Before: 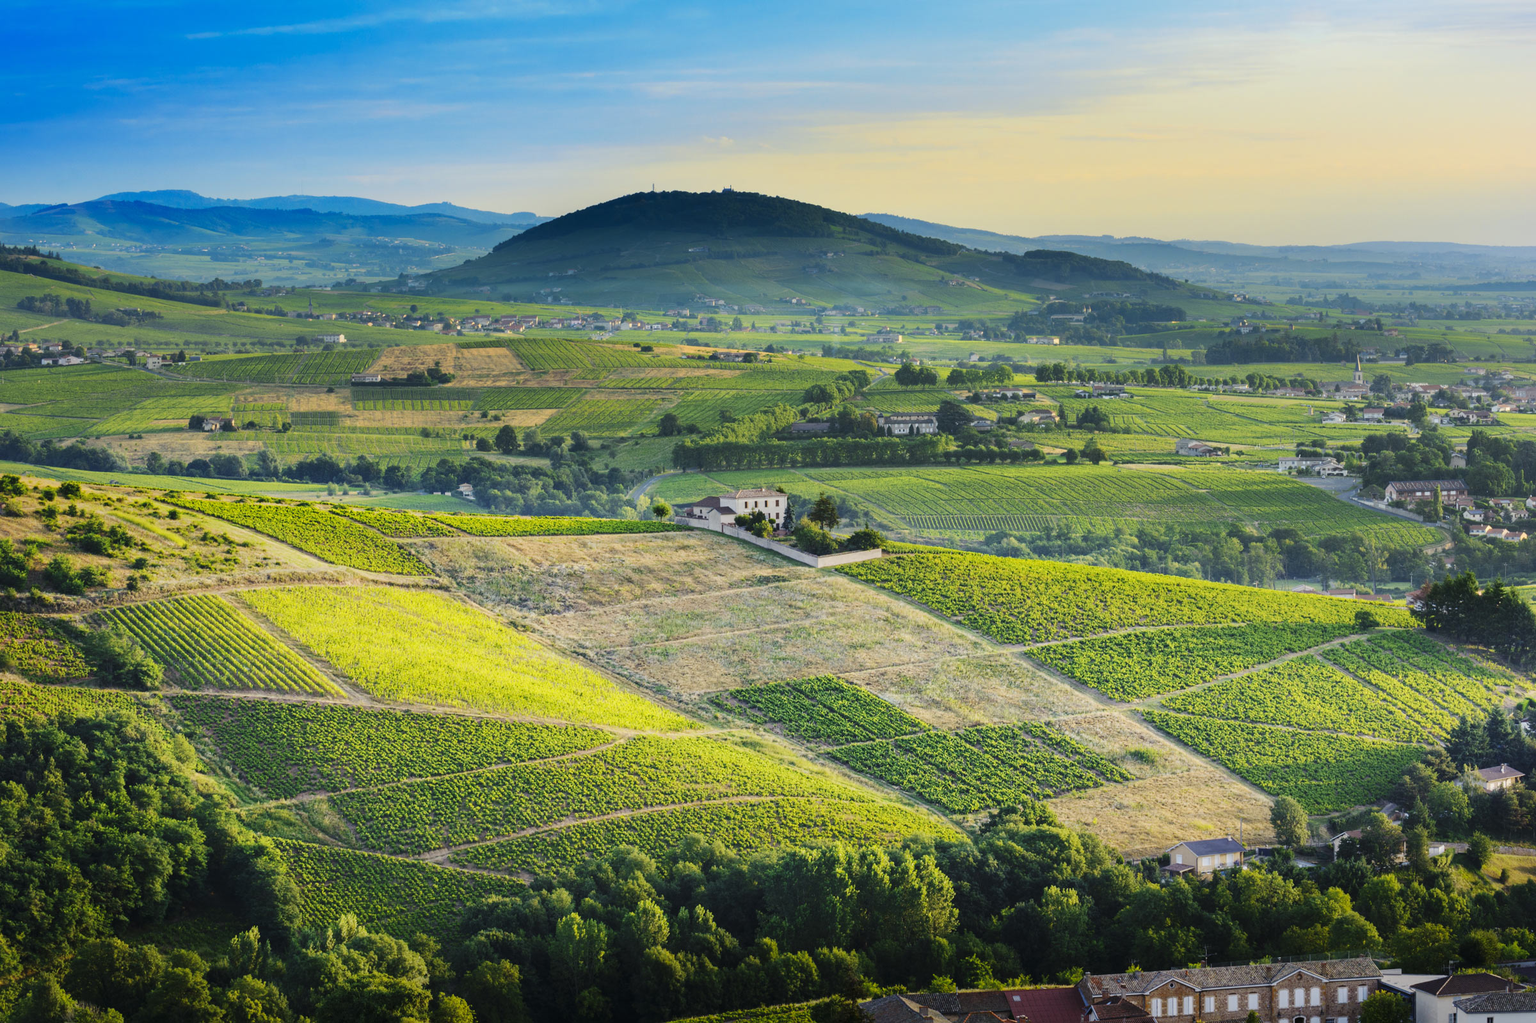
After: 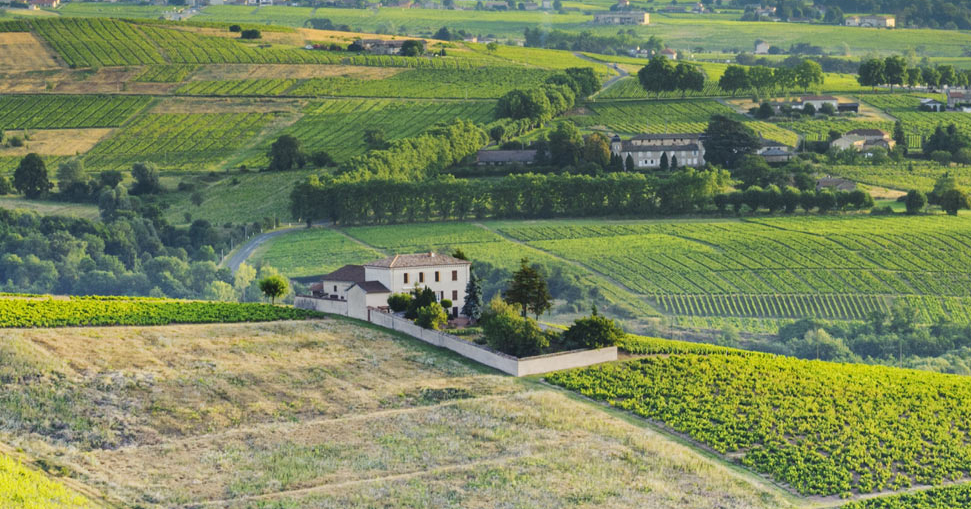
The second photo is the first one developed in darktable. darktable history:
crop: left 31.672%, top 31.985%, right 27.832%, bottom 36.17%
